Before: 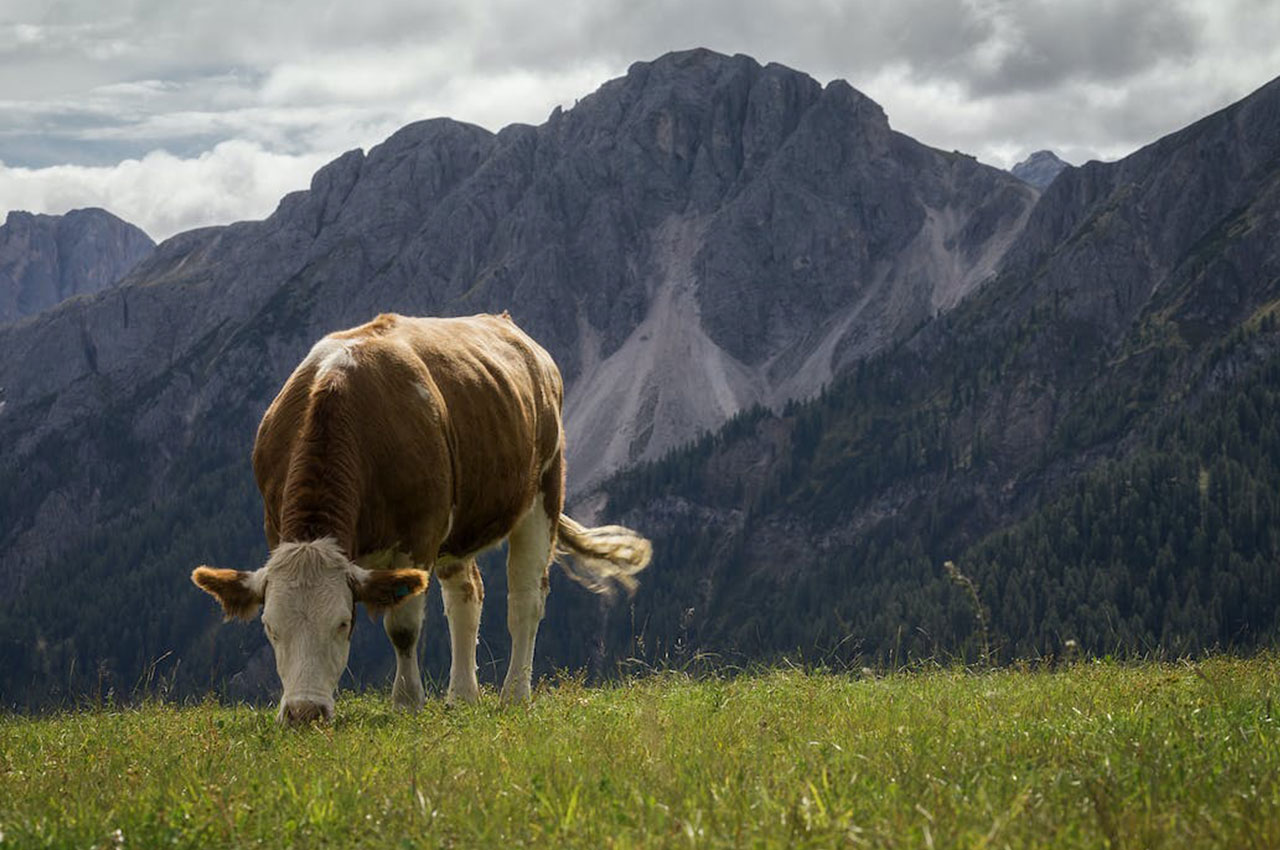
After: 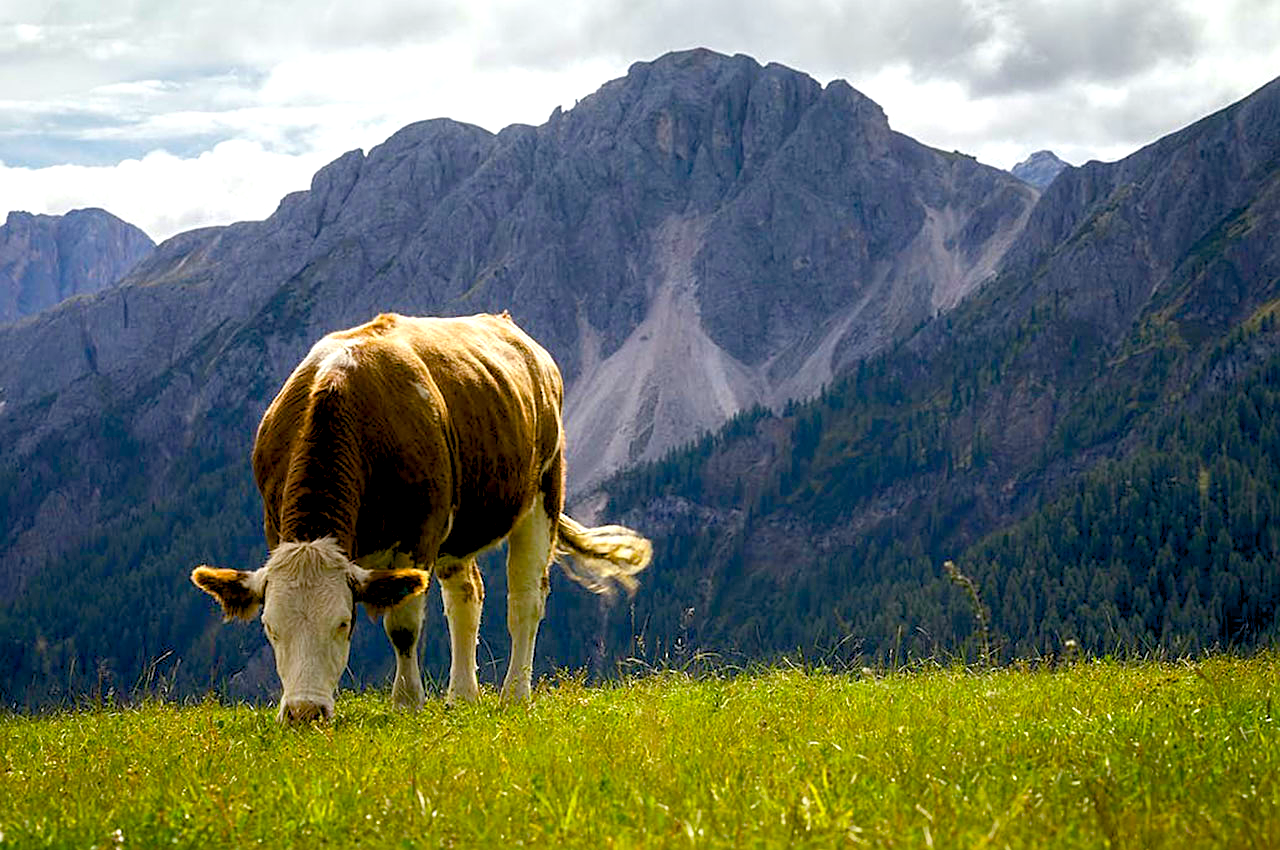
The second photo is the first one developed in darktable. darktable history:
tone equalizer: -8 EV -0.751 EV, -7 EV -0.717 EV, -6 EV -0.61 EV, -5 EV -0.362 EV, -3 EV 0.365 EV, -2 EV 0.6 EV, -1 EV 0.698 EV, +0 EV 0.735 EV, smoothing 1
sharpen: on, module defaults
color balance rgb: global offset › luminance -0.838%, linear chroma grading › global chroma 25.37%, perceptual saturation grading › global saturation 27.525%, perceptual saturation grading › highlights -24.766%, perceptual saturation grading › shadows 26.038%, perceptual brilliance grading › highlights 11.618%, contrast -19.896%
